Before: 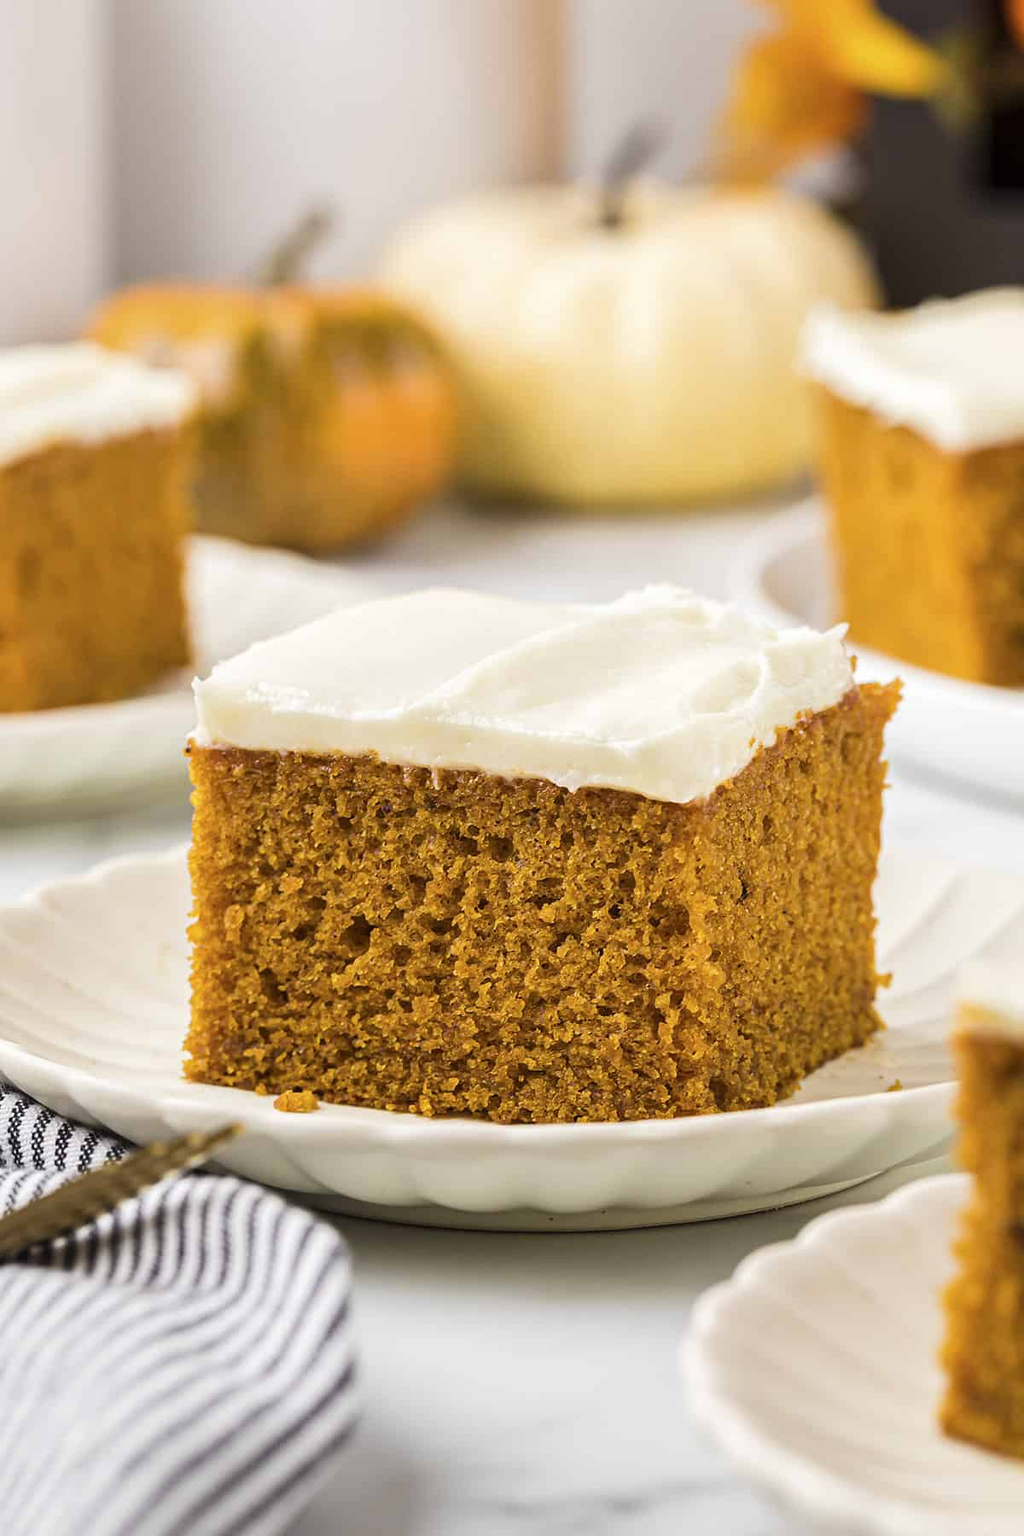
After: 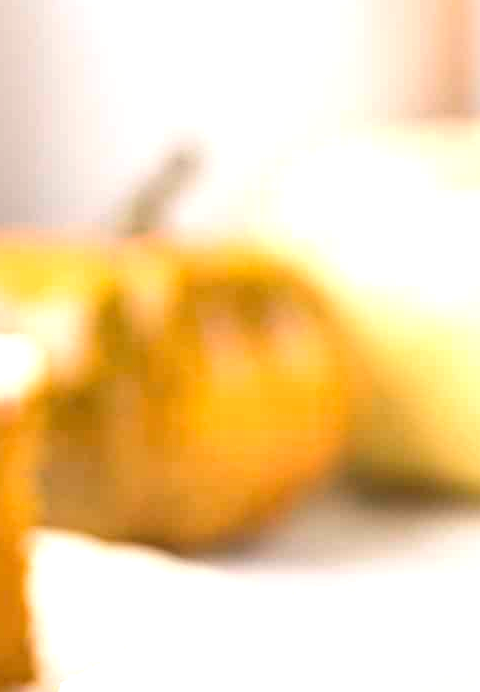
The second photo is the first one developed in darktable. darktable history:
crop: left 15.717%, top 5.464%, right 44.205%, bottom 56.057%
exposure: black level correction 0, exposure 0.697 EV, compensate highlight preservation false
